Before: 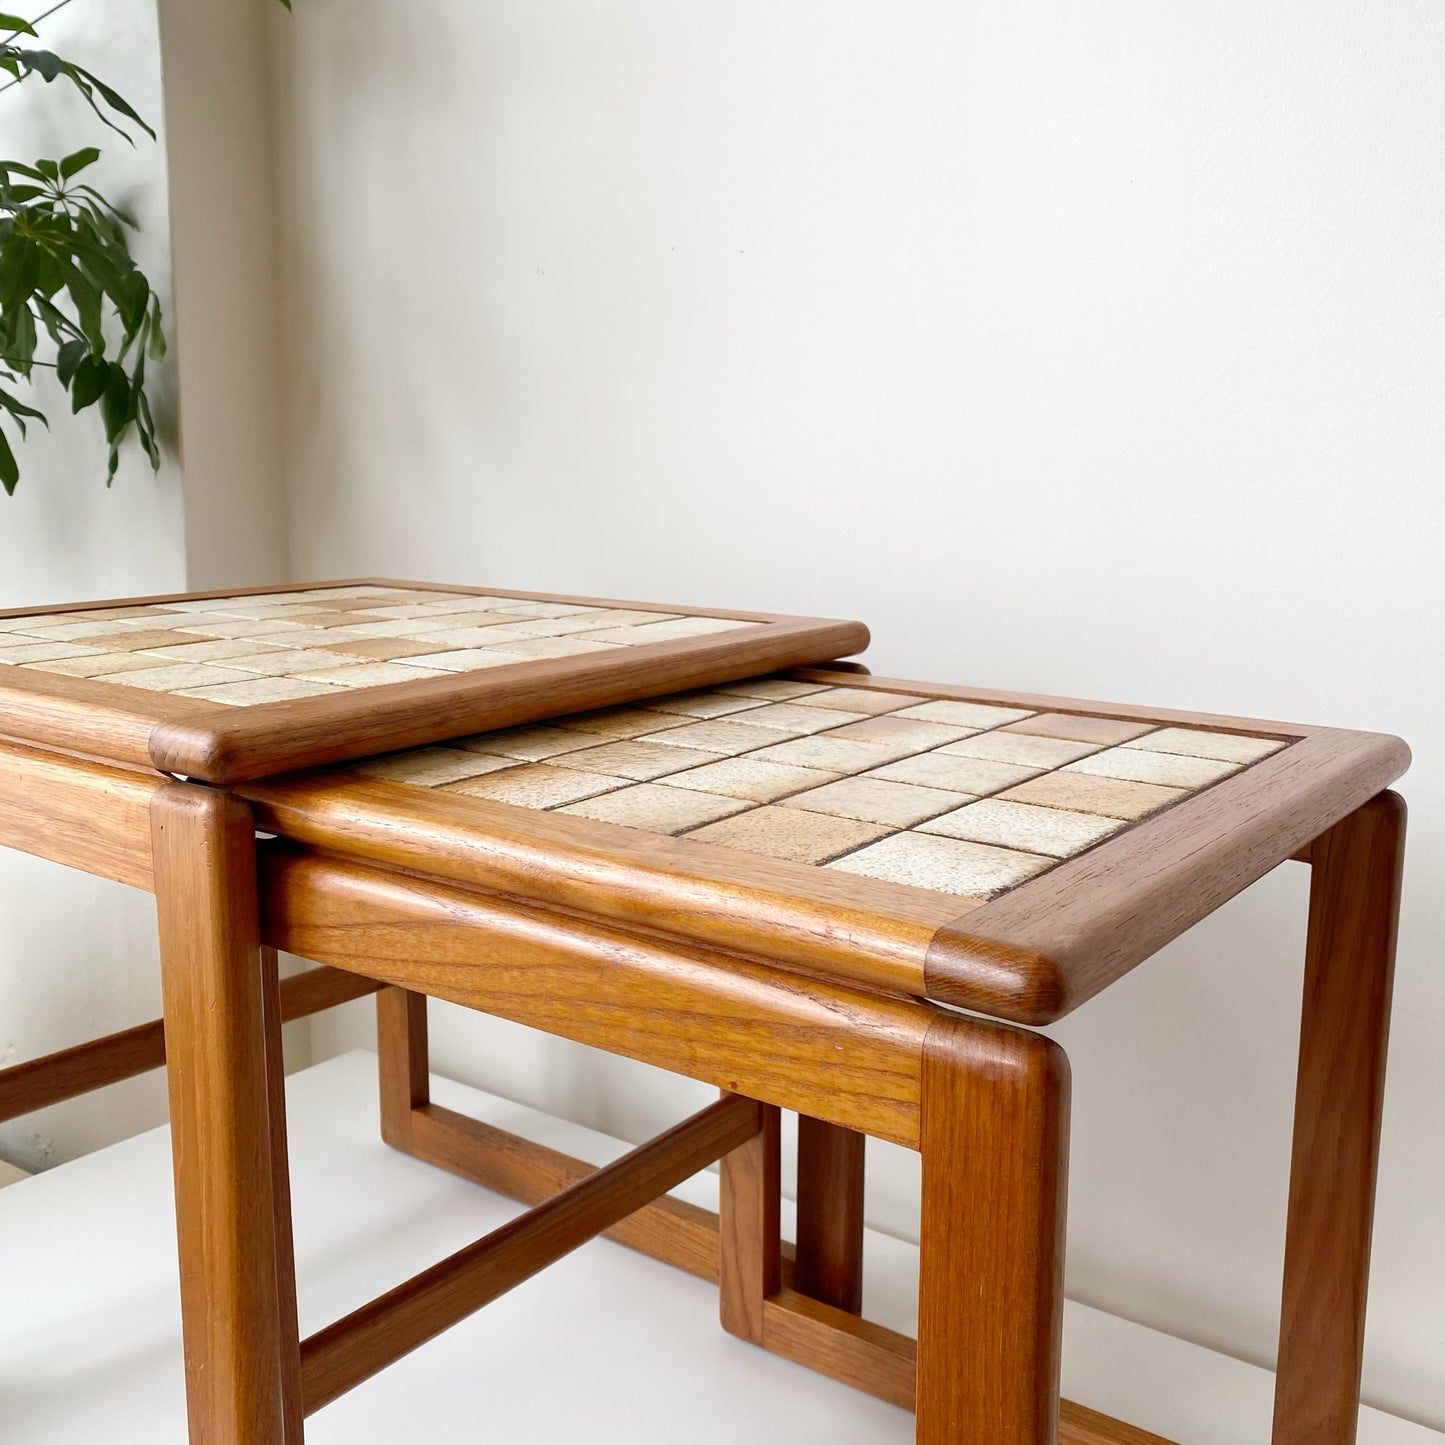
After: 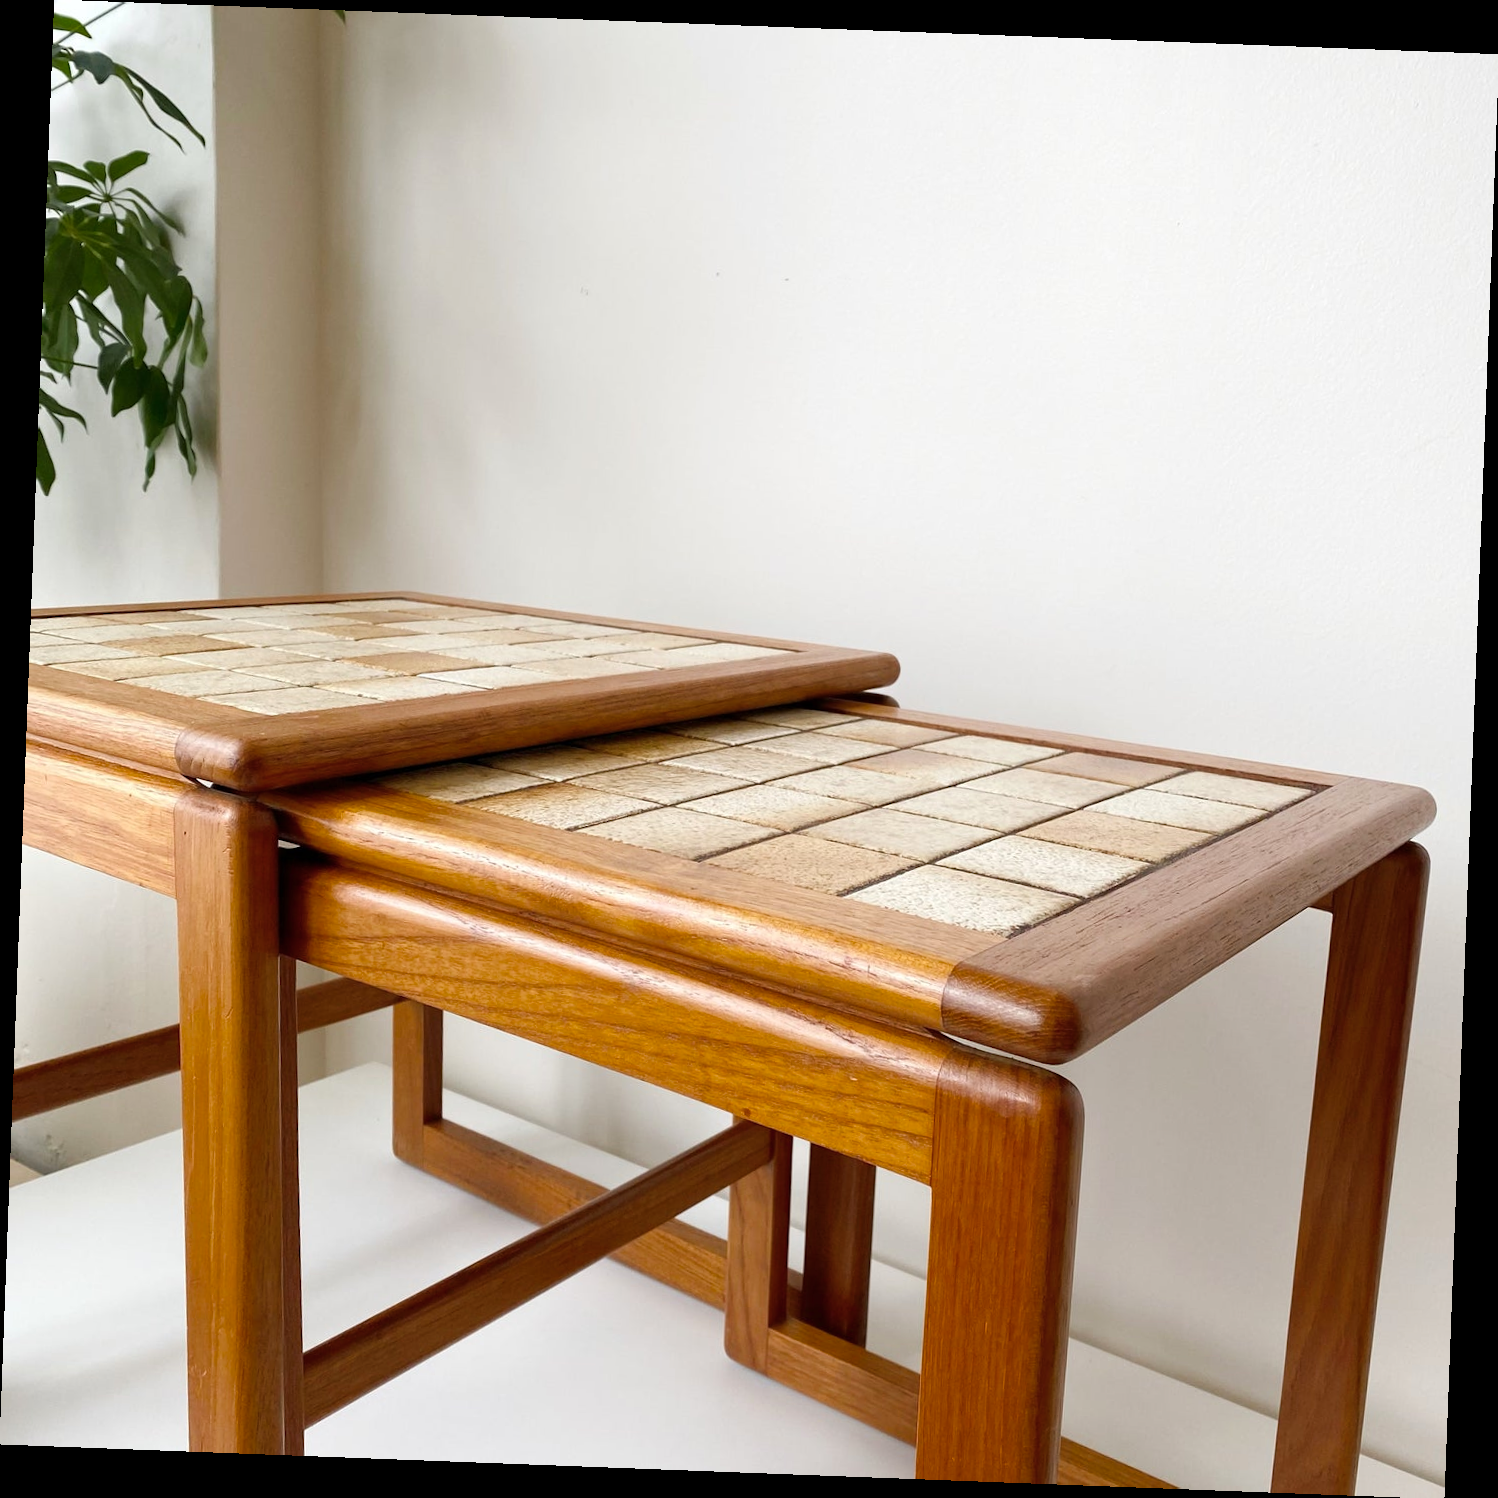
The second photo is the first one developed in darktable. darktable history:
rotate and perspective: rotation 2.17°, automatic cropping off
color balance rgb: shadows fall-off 101%, linear chroma grading › mid-tones 7.63%, perceptual saturation grading › mid-tones 11.68%, mask middle-gray fulcrum 22.45%, global vibrance 10.11%, saturation formula JzAzBz (2021)
